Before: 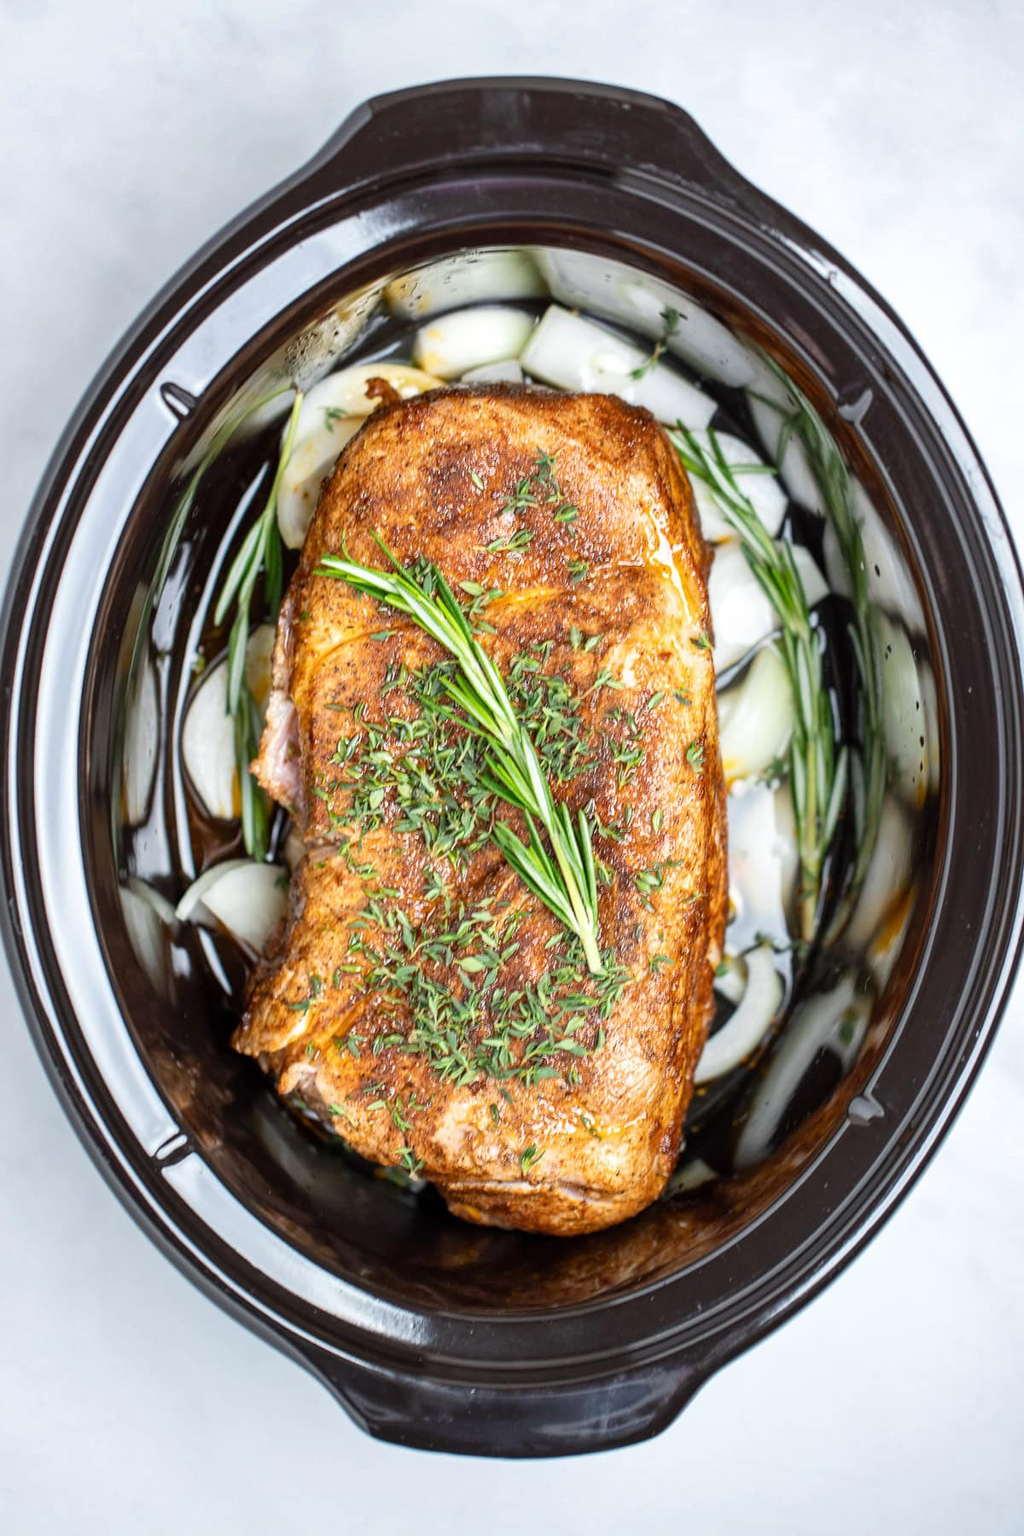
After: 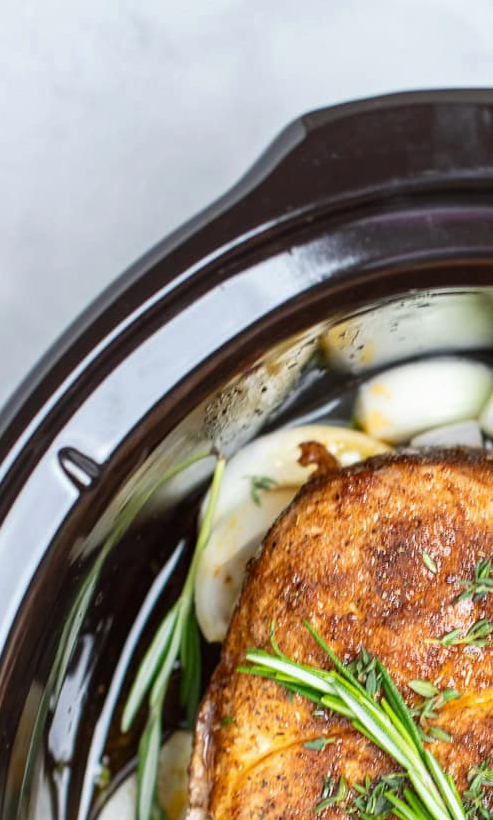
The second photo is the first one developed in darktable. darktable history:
crop and rotate: left 10.873%, top 0.057%, right 48.011%, bottom 54.339%
exposure: exposure -0.04 EV, compensate highlight preservation false
